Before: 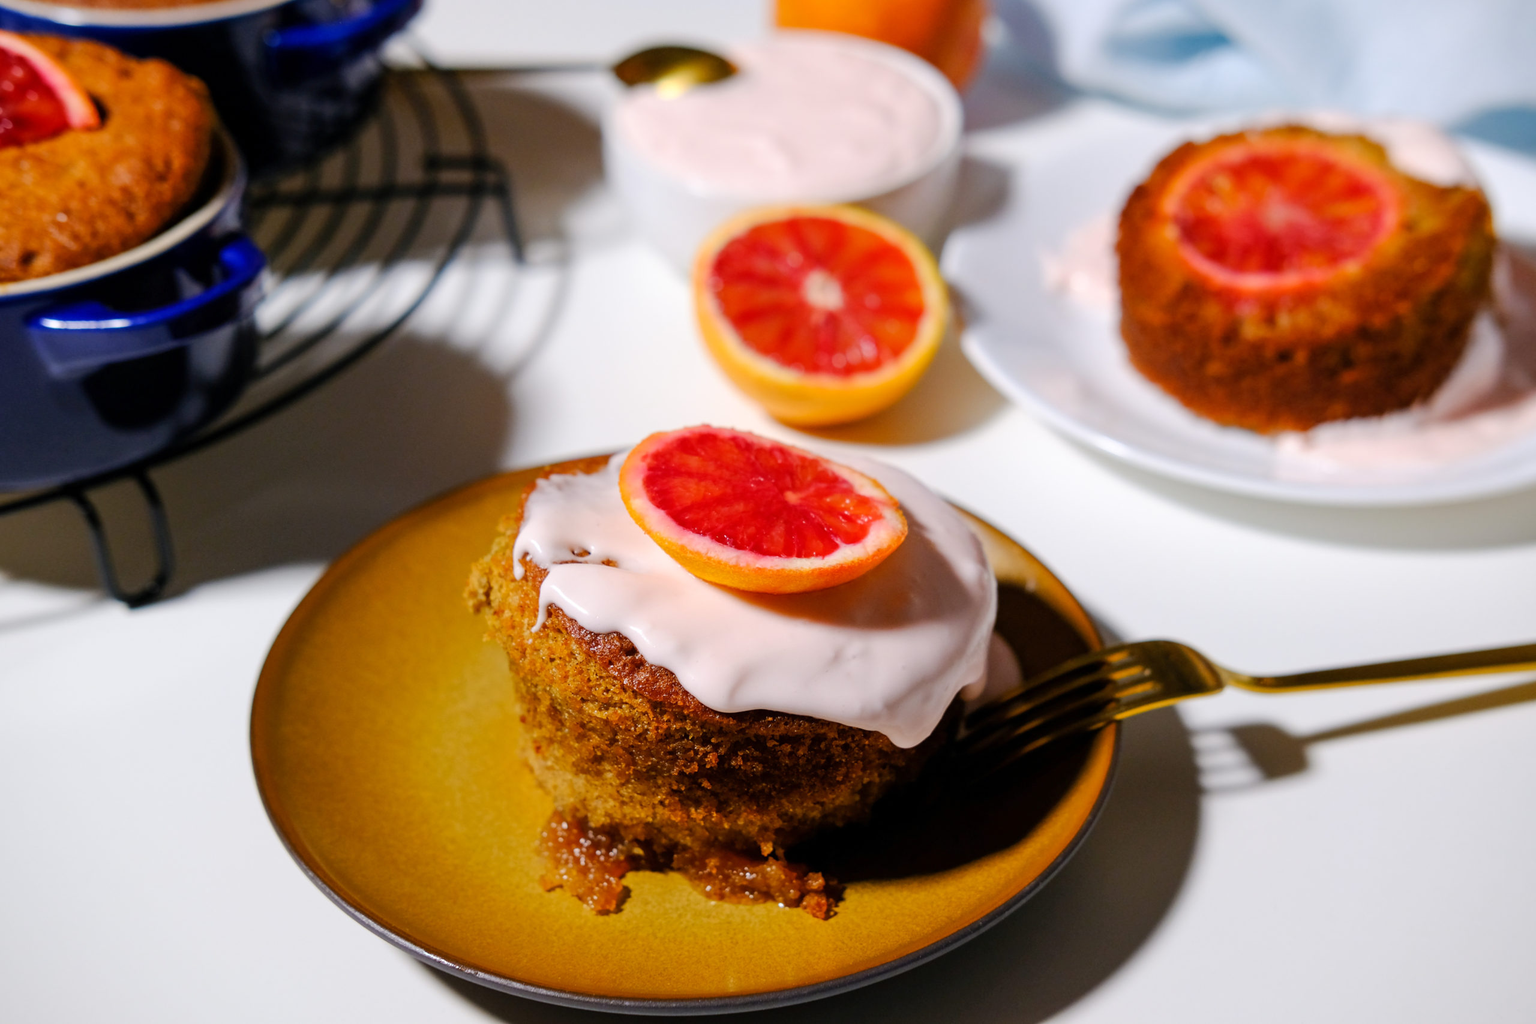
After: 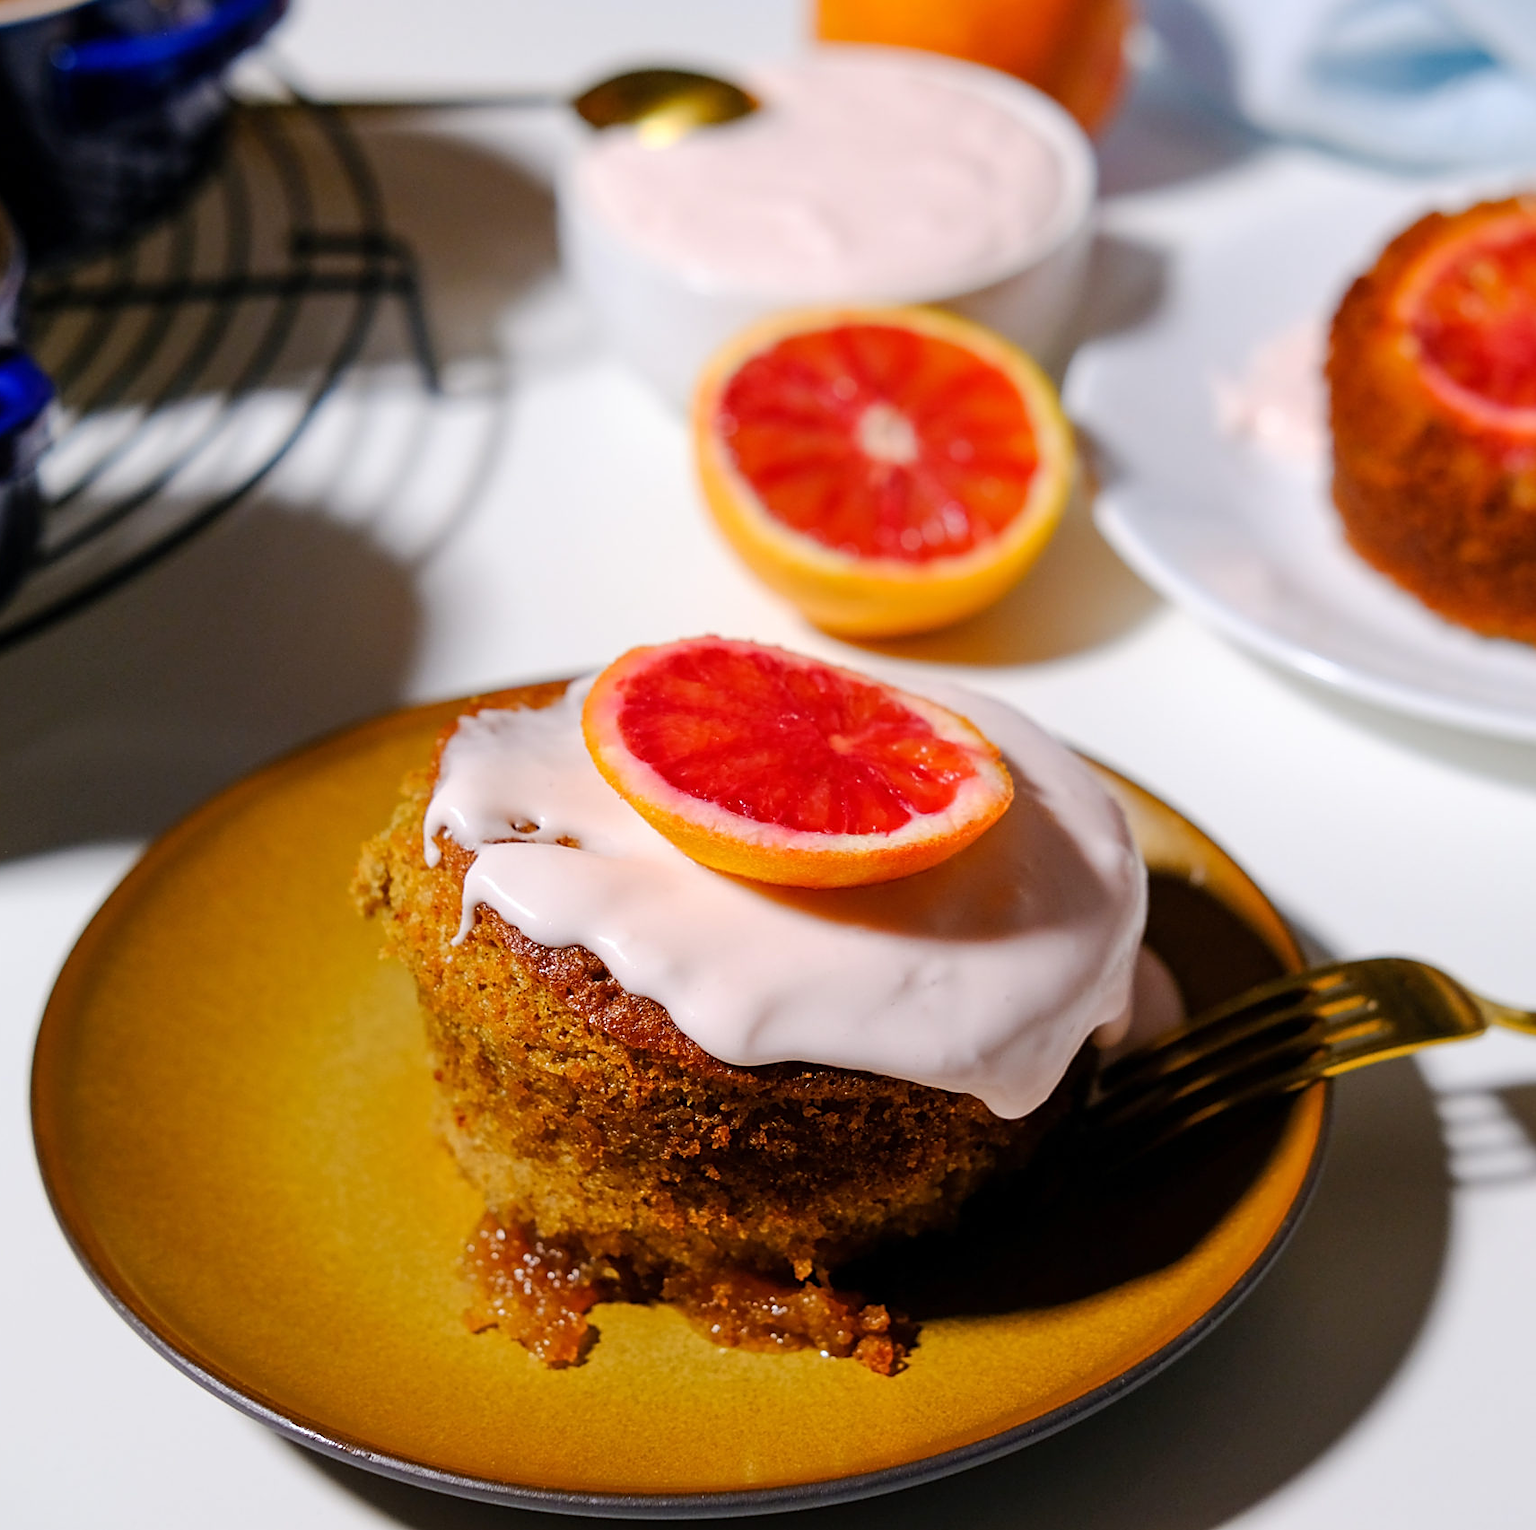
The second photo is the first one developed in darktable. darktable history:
sharpen: on, module defaults
crop and rotate: left 14.995%, right 18.099%
